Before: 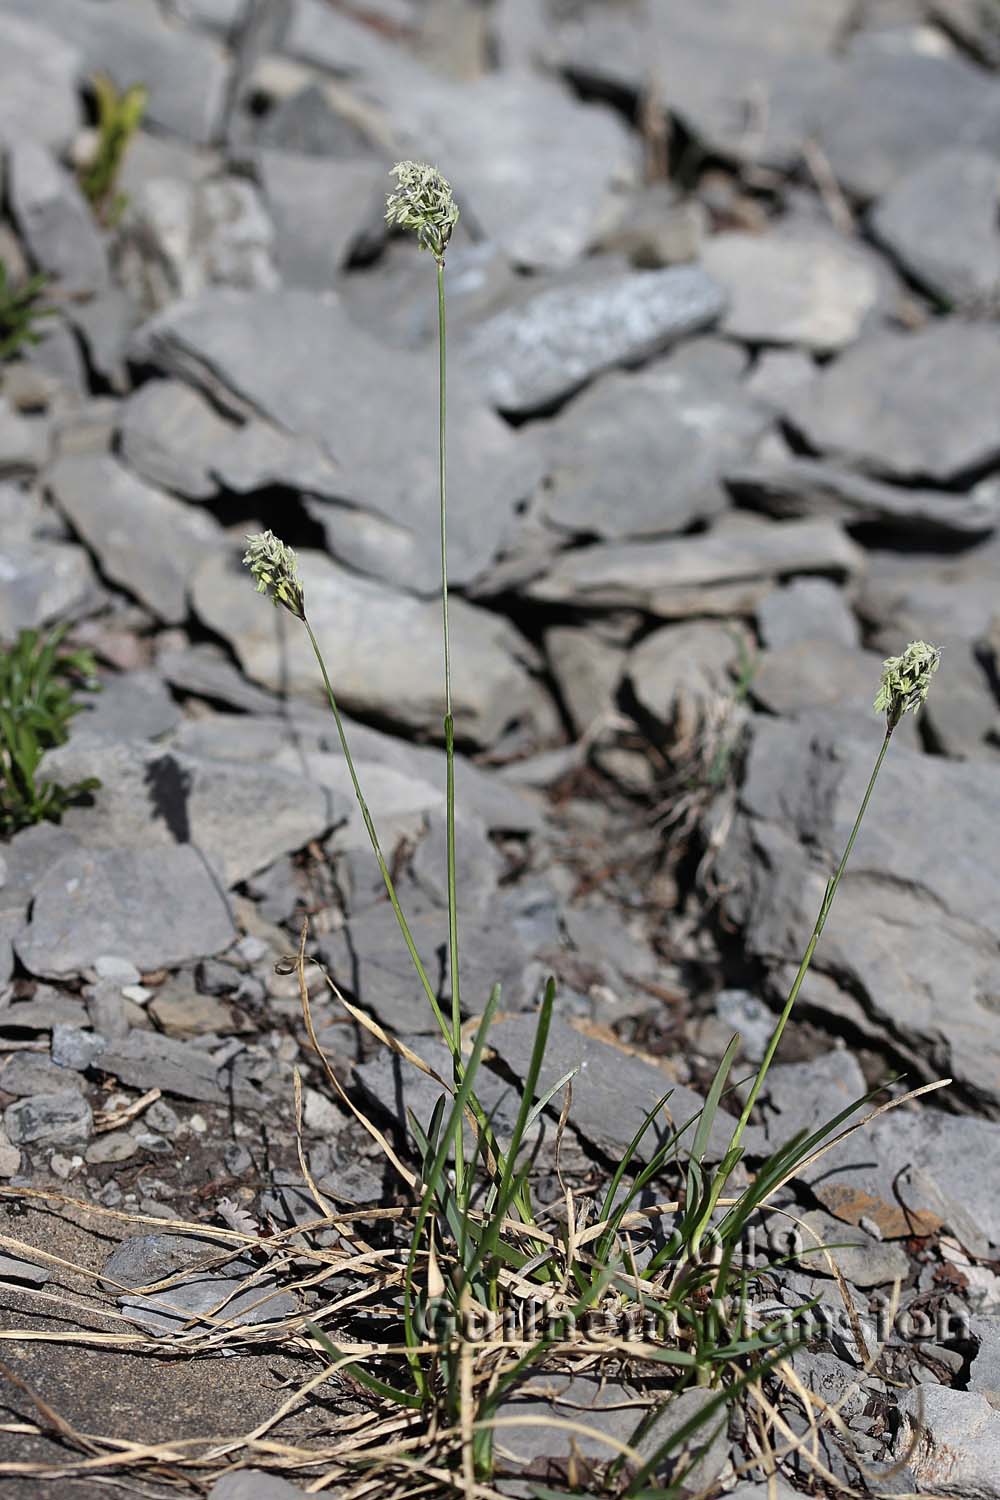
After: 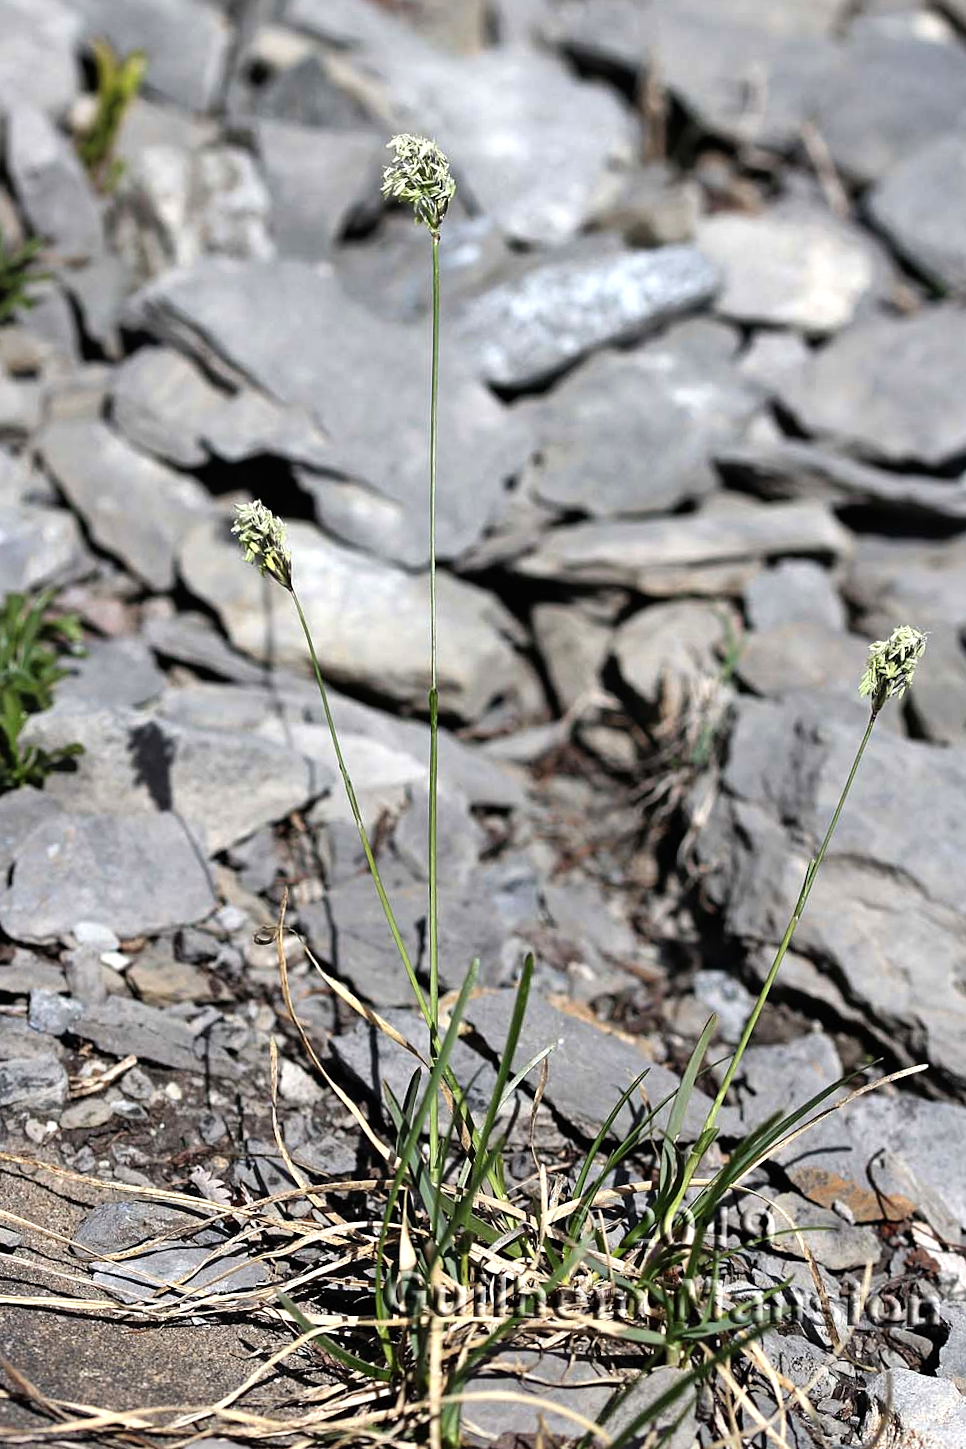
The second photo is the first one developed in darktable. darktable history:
crop and rotate: angle -1.34°
tone equalizer: -8 EV -0.736 EV, -7 EV -0.69 EV, -6 EV -0.637 EV, -5 EV -0.405 EV, -3 EV 0.38 EV, -2 EV 0.6 EV, -1 EV 0.683 EV, +0 EV 0.771 EV, mask exposure compensation -0.488 EV
shadows and highlights: highlights color adjustment 52.76%, soften with gaussian
